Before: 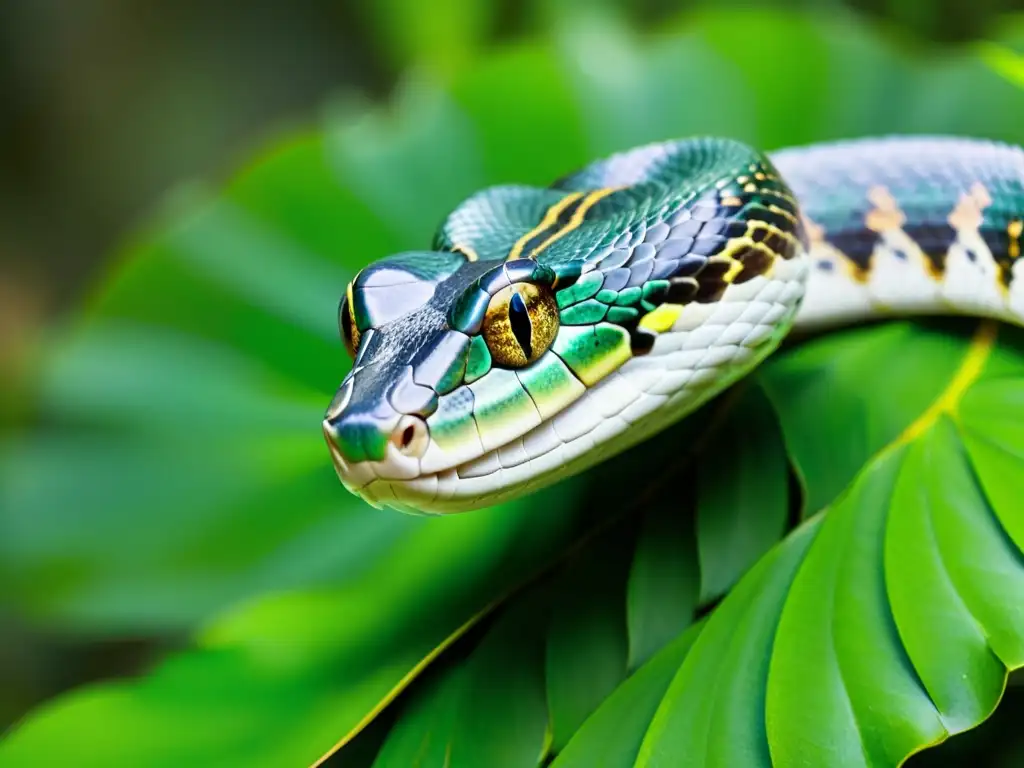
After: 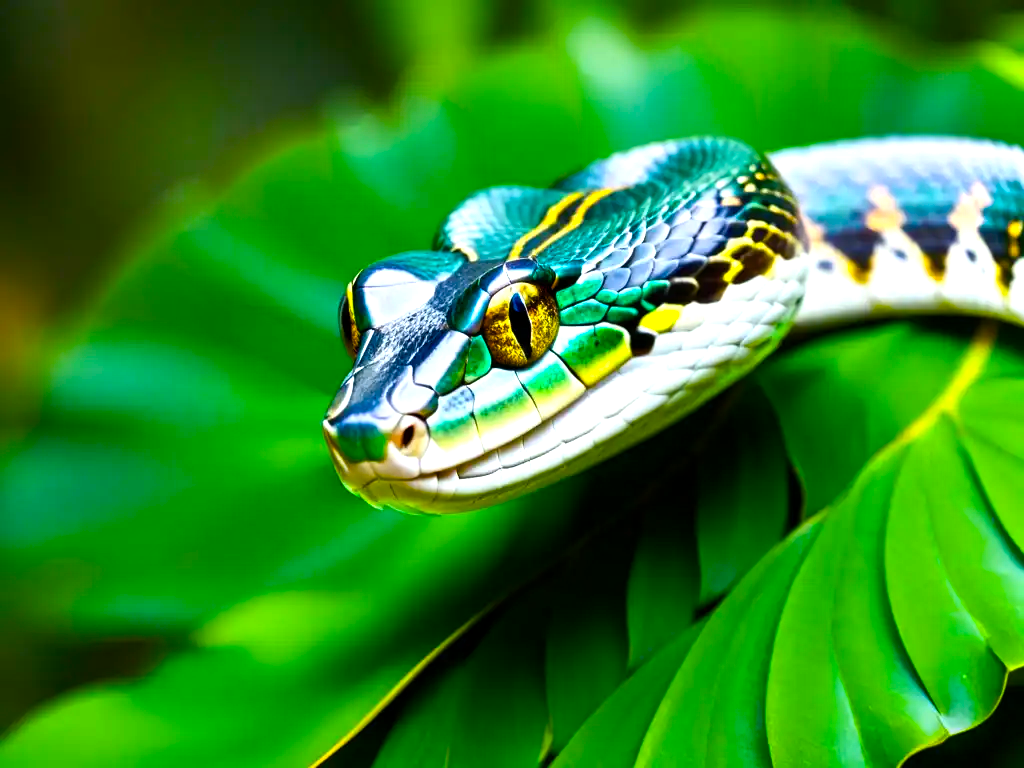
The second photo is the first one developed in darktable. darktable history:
color zones: curves: ch1 [(0.077, 0.436) (0.25, 0.5) (0.75, 0.5)]
color balance rgb: linear chroma grading › global chroma 9%, perceptual saturation grading › global saturation 36%, perceptual saturation grading › shadows 35%, perceptual brilliance grading › global brilliance 15%, perceptual brilliance grading › shadows -35%, global vibrance 15%
